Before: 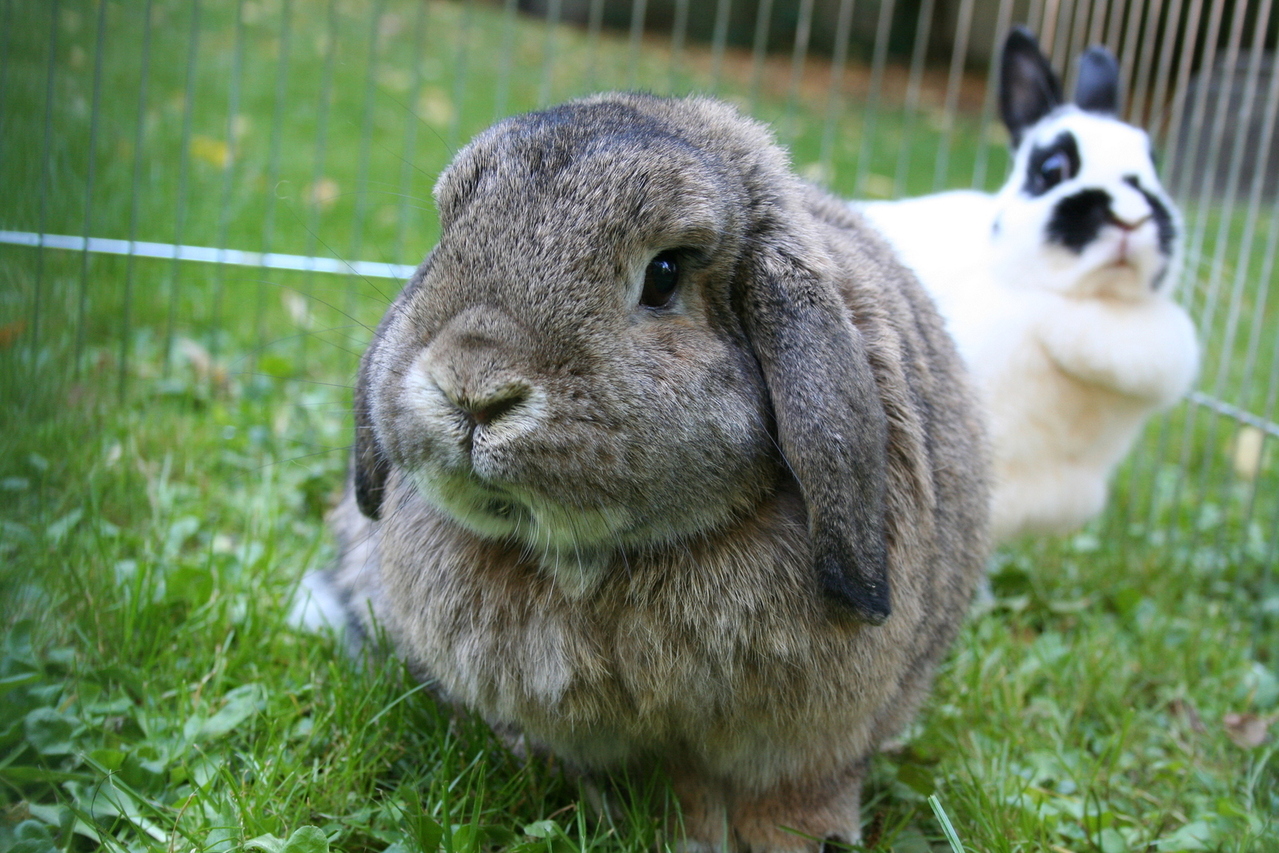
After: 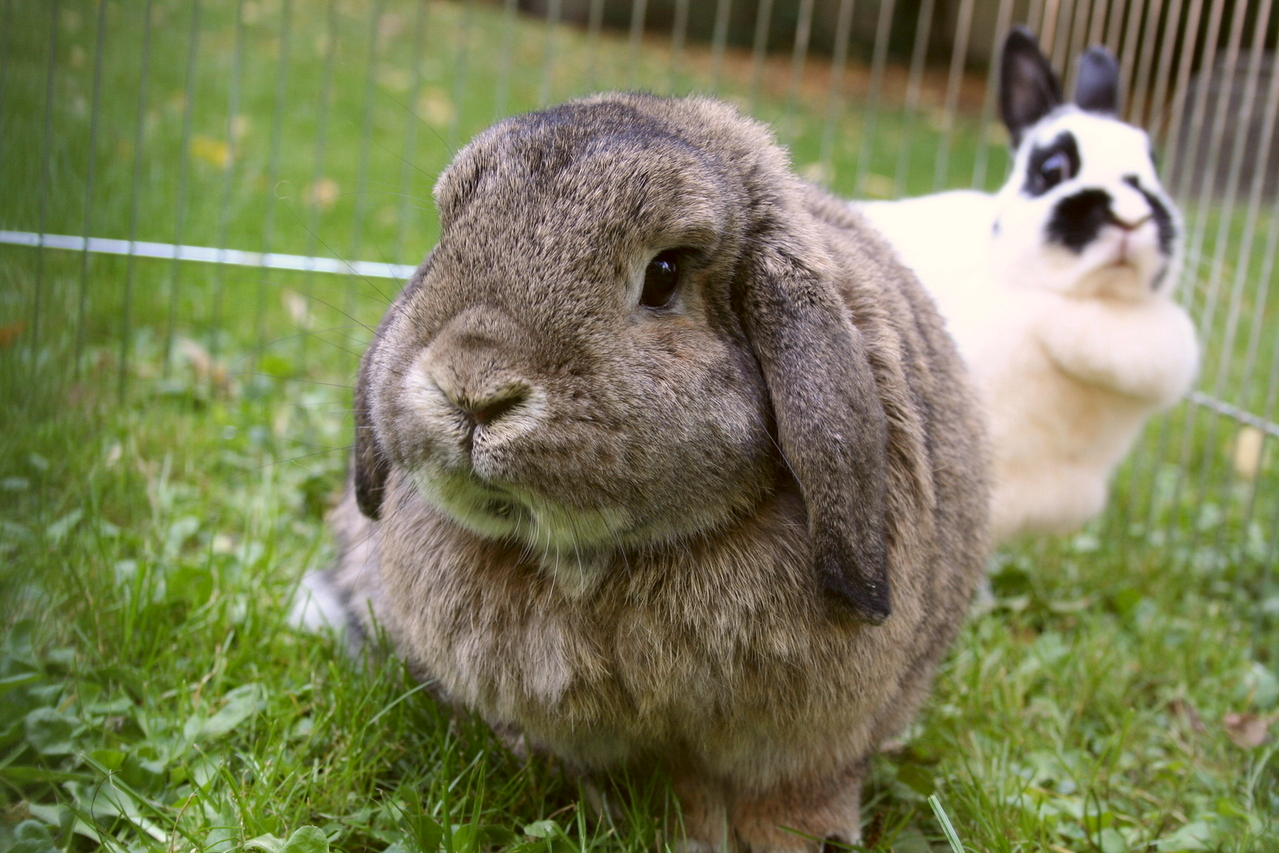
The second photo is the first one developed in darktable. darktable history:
color correction: highlights a* 6.26, highlights b* 7.73, shadows a* 5.36, shadows b* 7.46, saturation 0.928
tone equalizer: edges refinement/feathering 500, mask exposure compensation -1.57 EV, preserve details no
